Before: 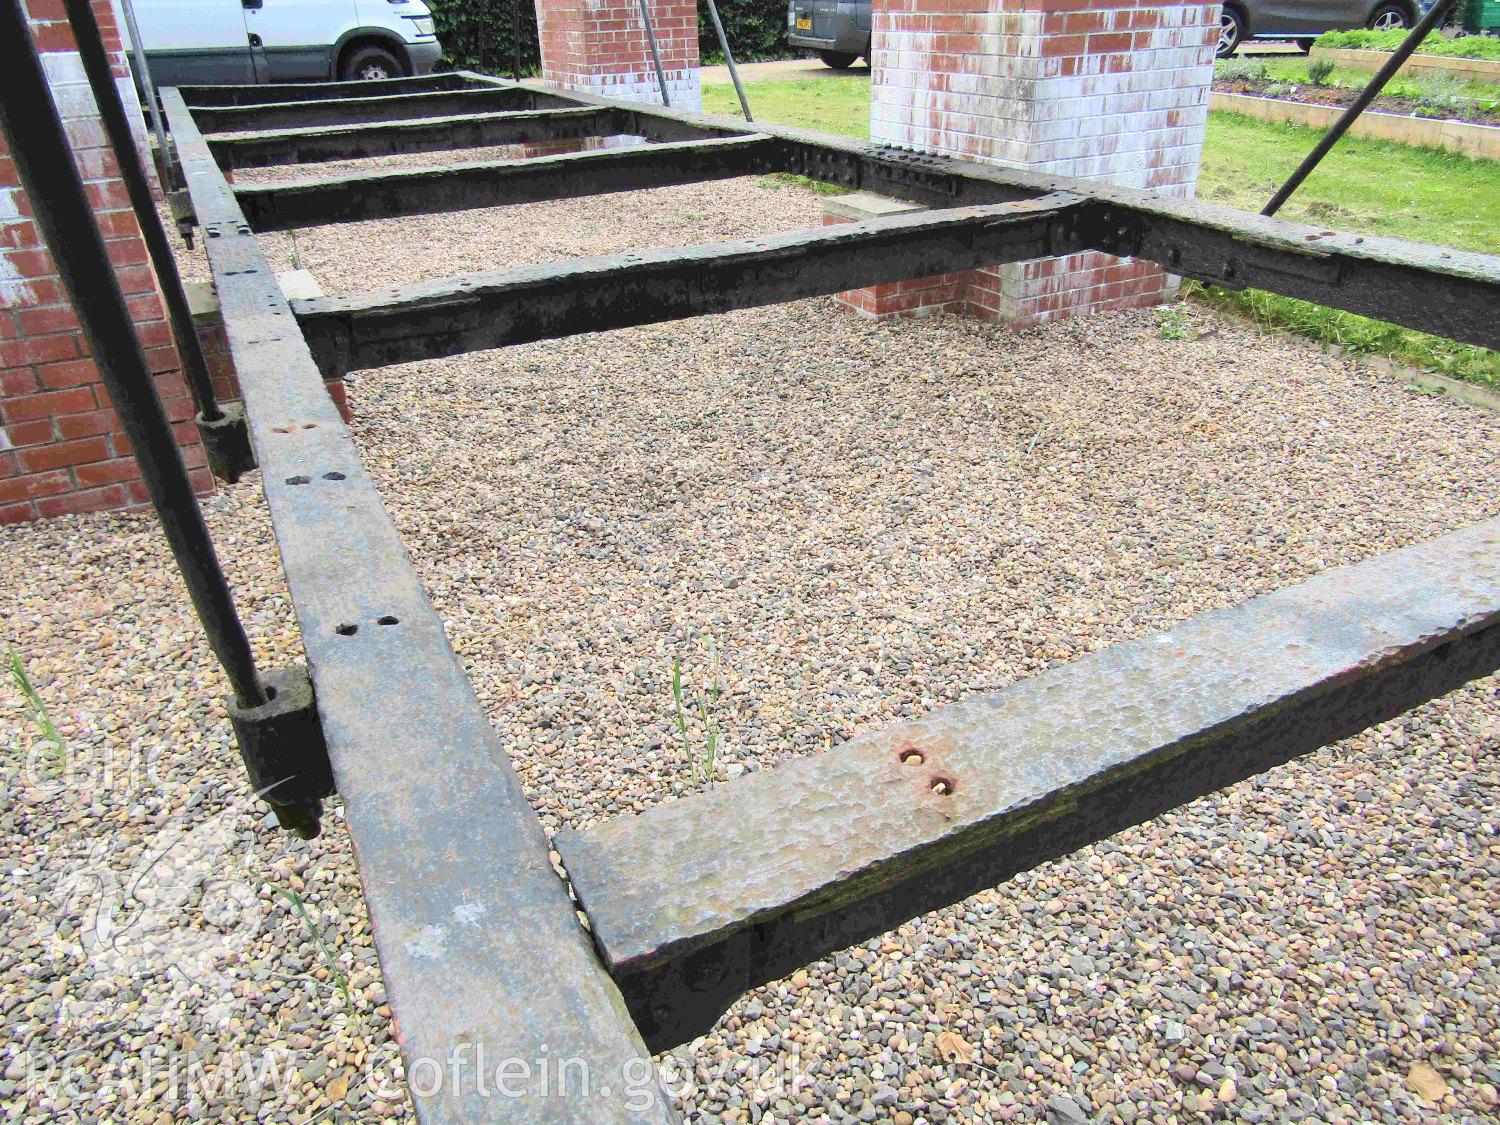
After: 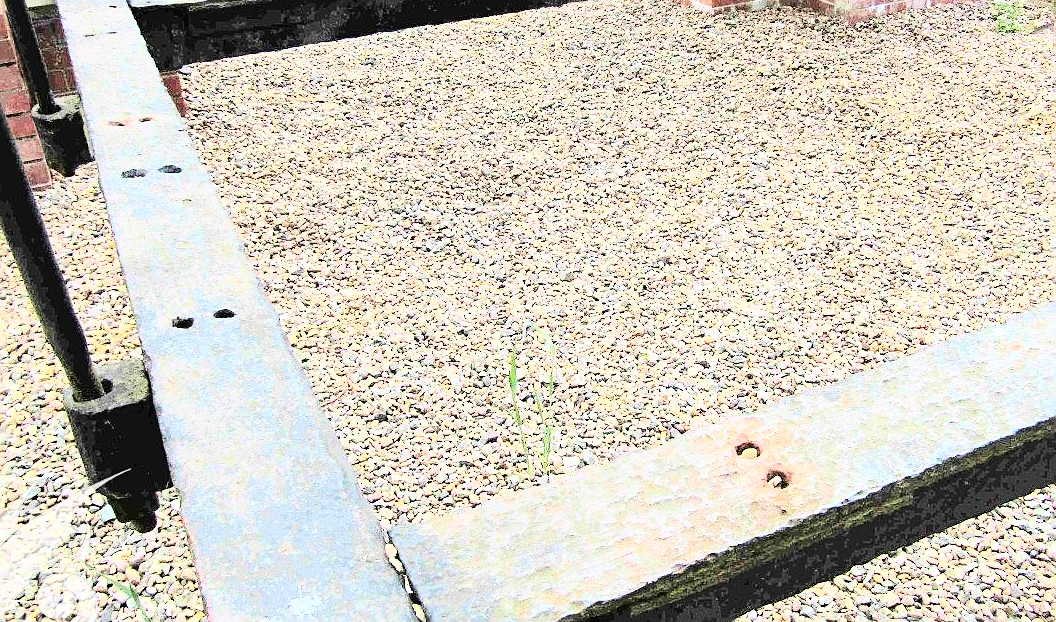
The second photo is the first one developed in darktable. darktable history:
crop: left 10.993%, top 27.33%, right 18.243%, bottom 17.295%
sharpen: on, module defaults
base curve: curves: ch0 [(0, 0) (0, 0) (0.002, 0.001) (0.008, 0.003) (0.019, 0.011) (0.037, 0.037) (0.064, 0.11) (0.102, 0.232) (0.152, 0.379) (0.216, 0.524) (0.296, 0.665) (0.394, 0.789) (0.512, 0.881) (0.651, 0.945) (0.813, 0.986) (1, 1)]
